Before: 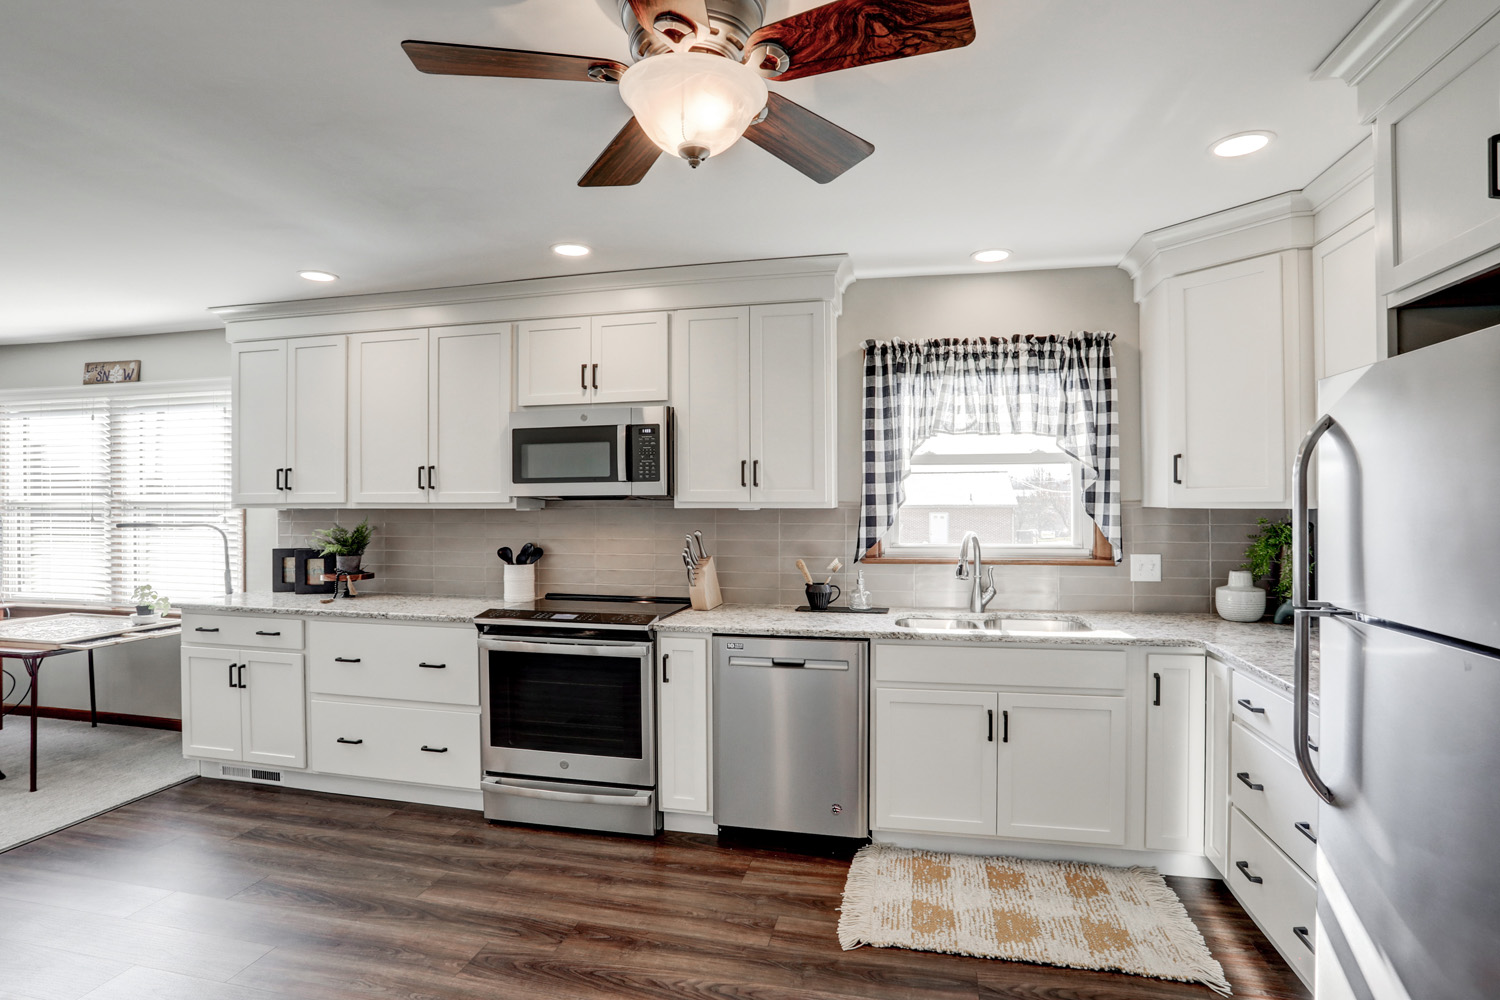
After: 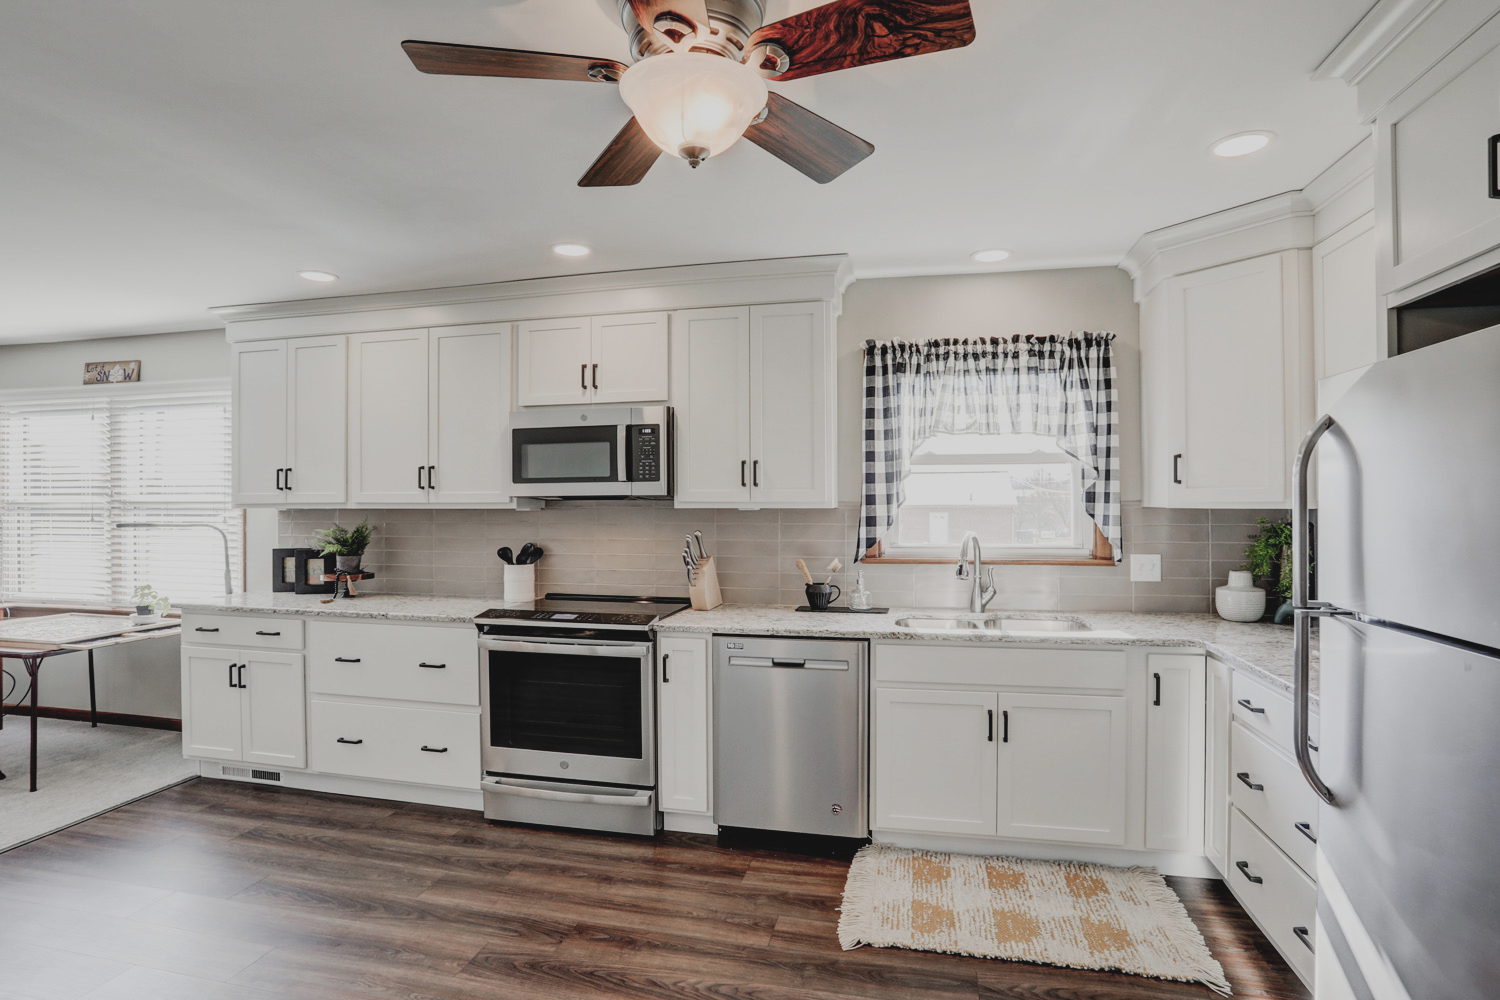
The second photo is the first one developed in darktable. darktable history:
filmic rgb: black relative exposure -7.65 EV, white relative exposure 4.56 EV, hardness 3.61
exposure: black level correction -0.015, compensate highlight preservation false
